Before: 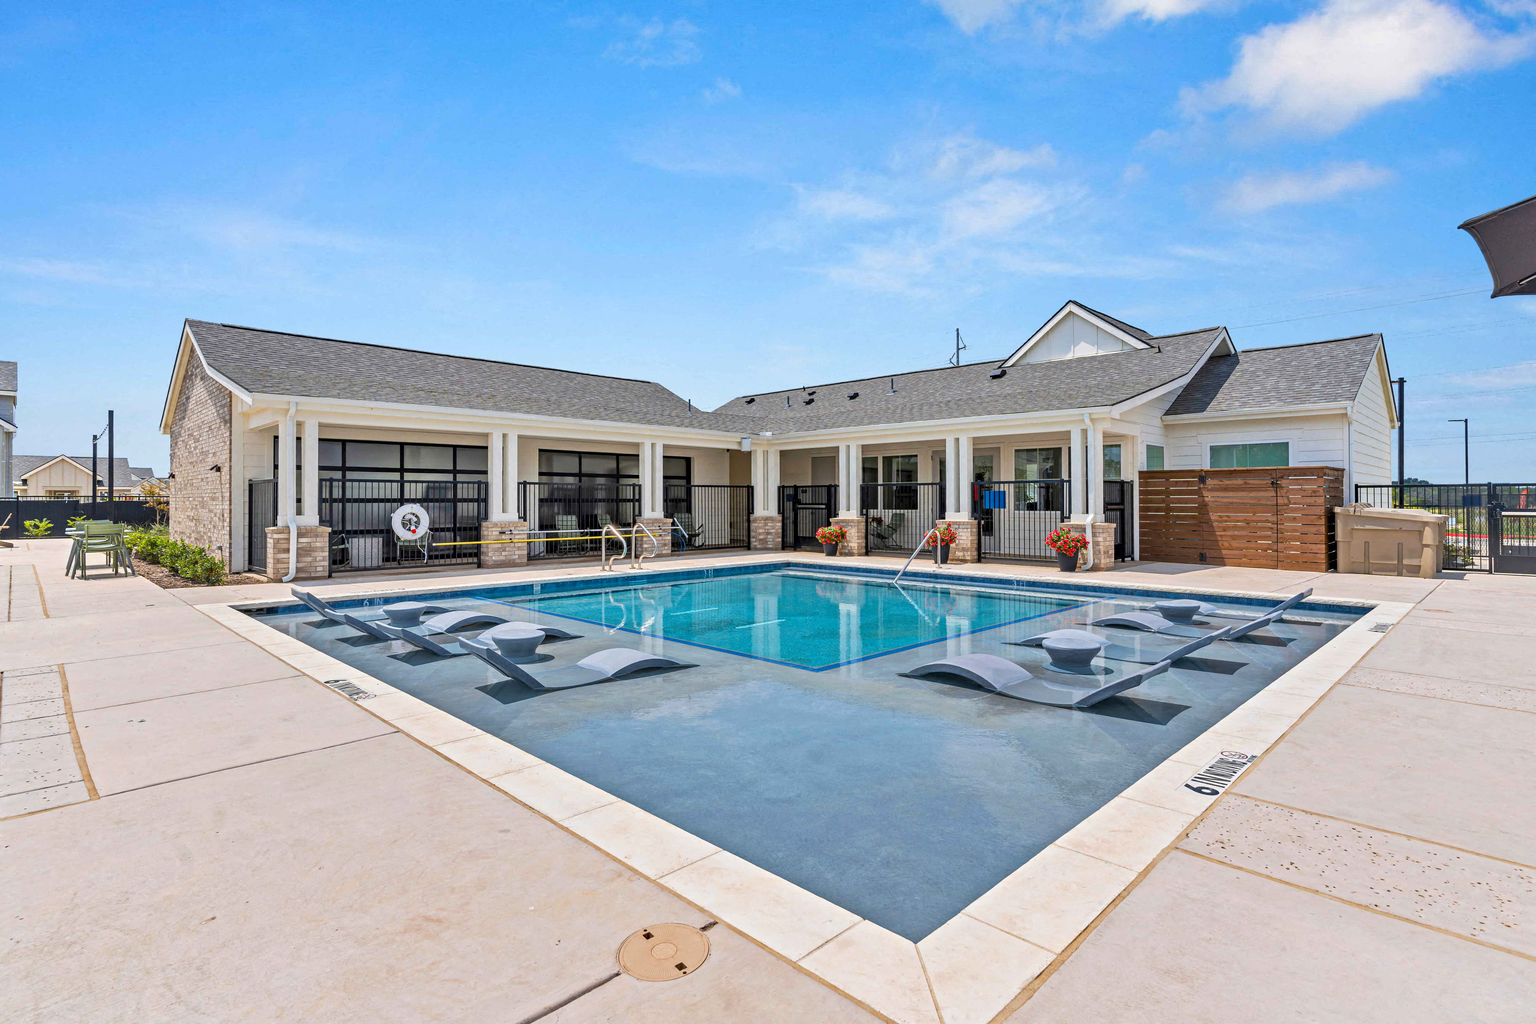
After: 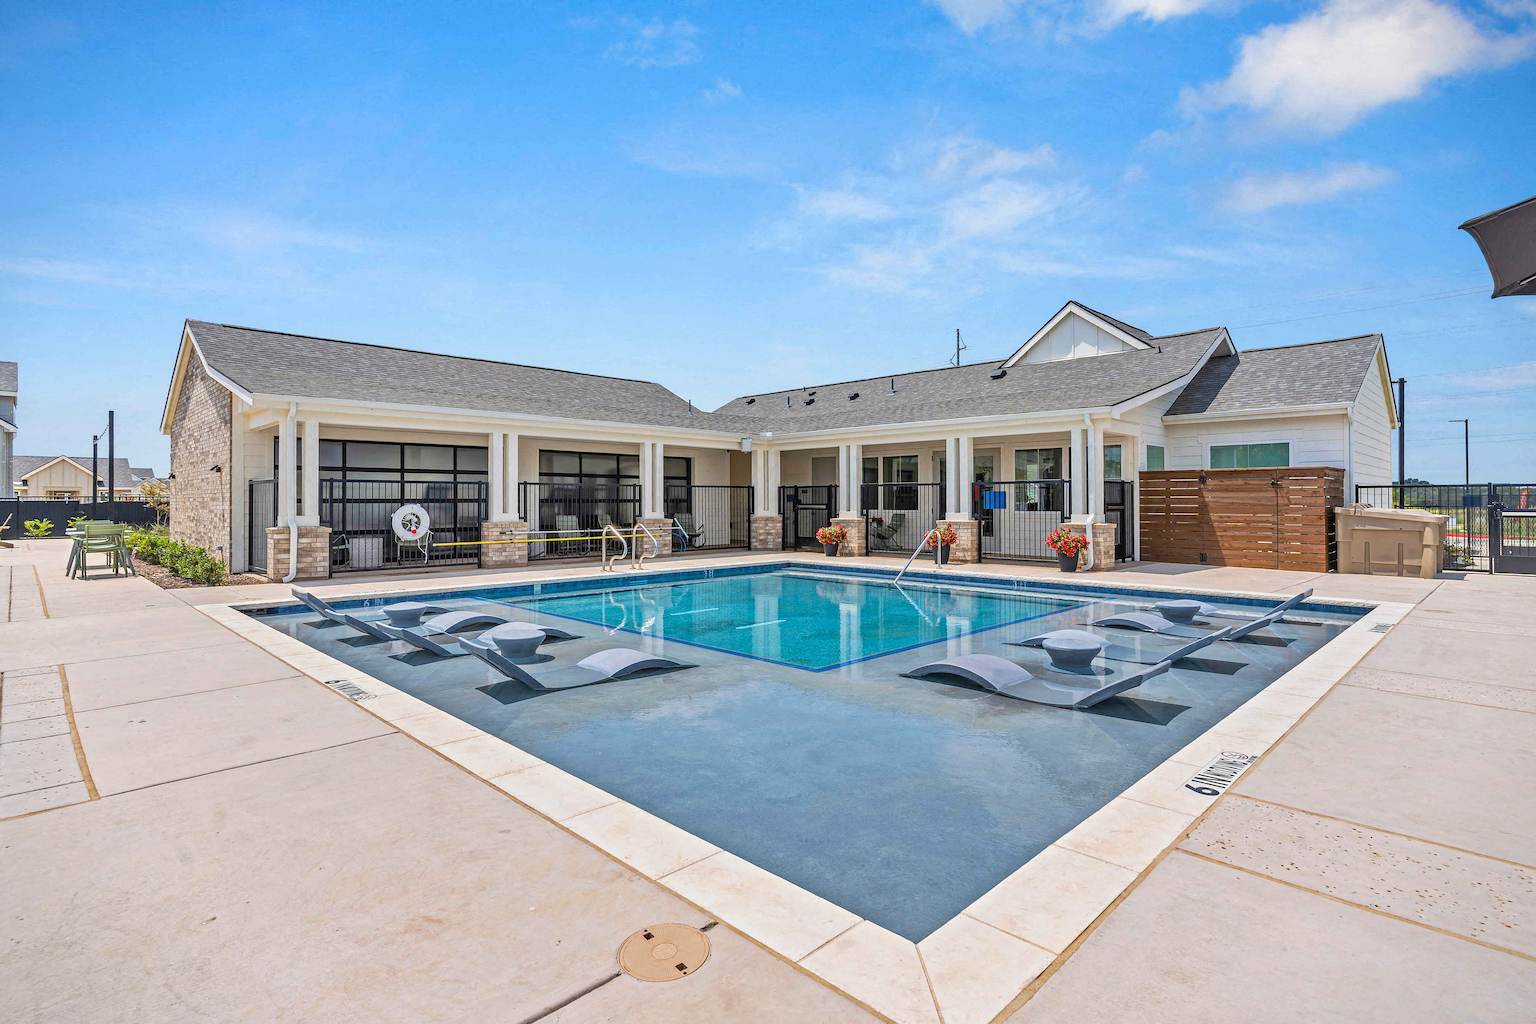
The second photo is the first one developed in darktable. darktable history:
vignetting: fall-off start 97.2%, brightness -0.376, saturation 0.01, width/height ratio 1.182, unbound false
exposure: compensate highlight preservation false
local contrast: detail 110%
sharpen: on, module defaults
